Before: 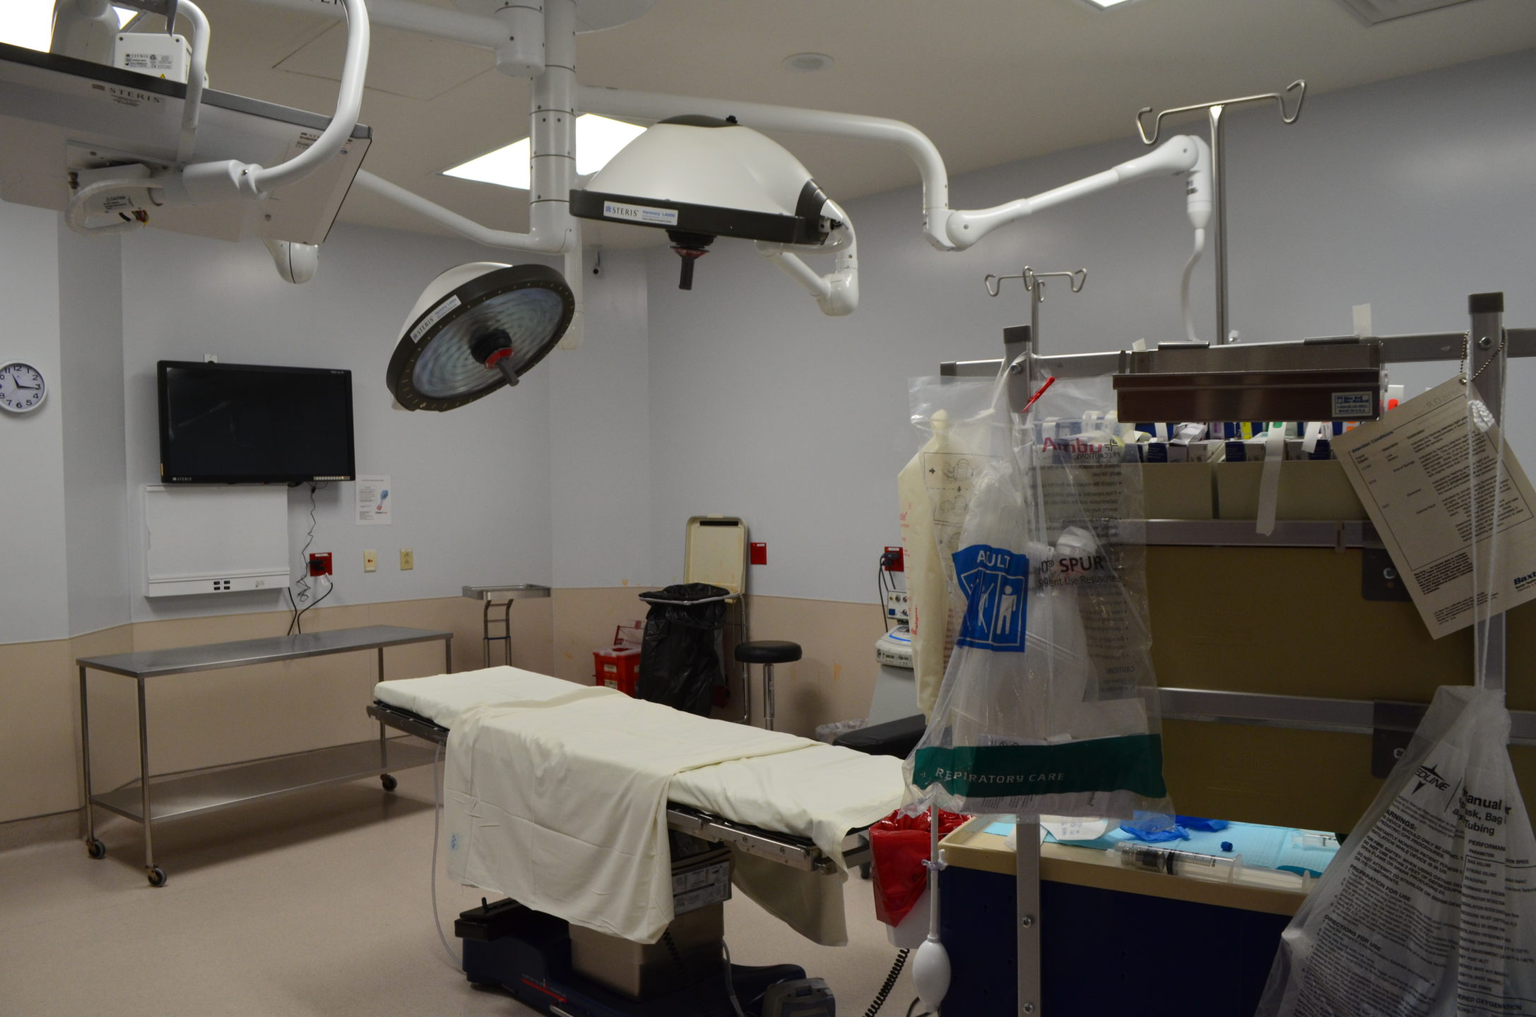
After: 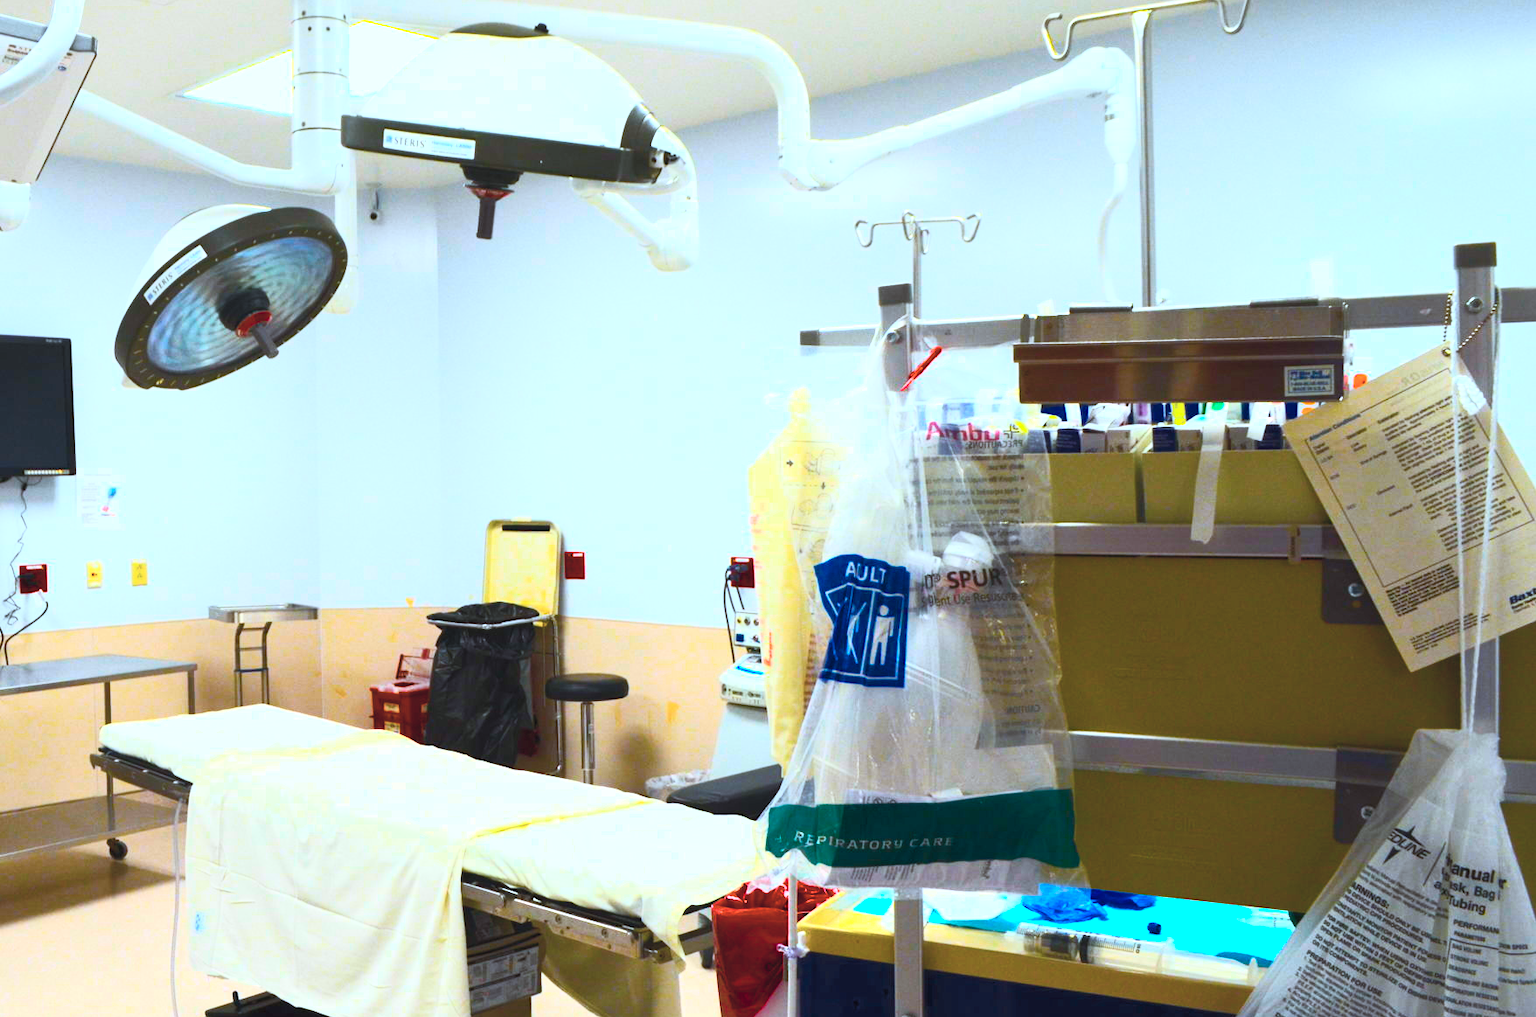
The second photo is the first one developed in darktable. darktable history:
color balance rgb: linear chroma grading › global chroma 20%, perceptual saturation grading › global saturation 65%, perceptual saturation grading › highlights 50%, perceptual saturation grading › shadows 30%, perceptual brilliance grading › global brilliance 12%, perceptual brilliance grading › highlights 15%, global vibrance 20%
color correction: highlights a* -9.35, highlights b* -23.15
crop: left 19.159%, top 9.58%, bottom 9.58%
exposure: black level correction 0, exposure 0.5 EV, compensate highlight preservation false
contrast brightness saturation: contrast 0.39, brightness 0.53
